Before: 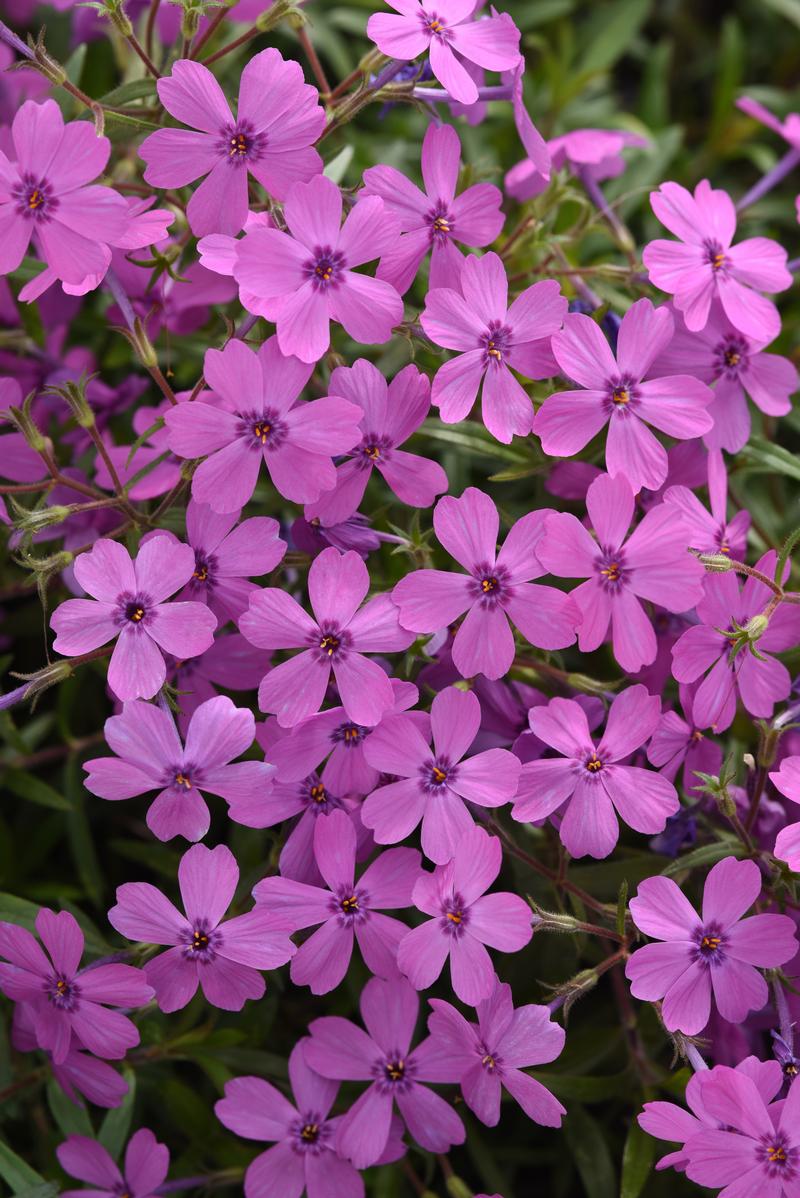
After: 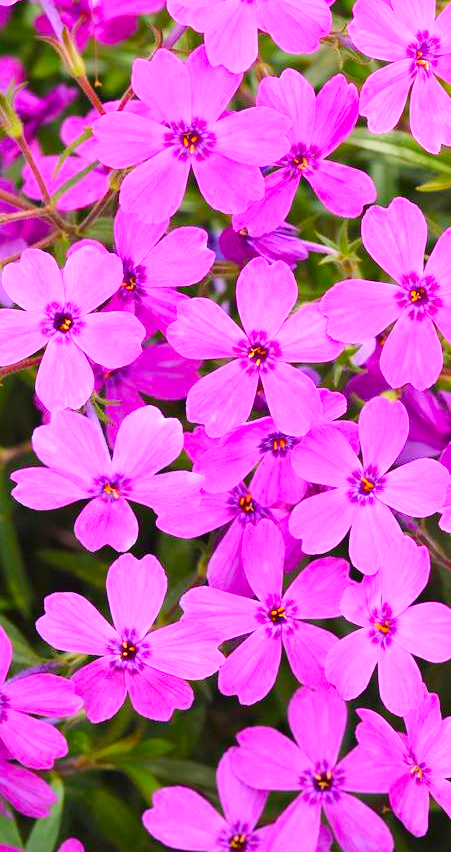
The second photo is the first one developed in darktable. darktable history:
shadows and highlights: shadows 48.01, highlights -41.19, highlights color adjustment 49.04%, soften with gaussian
color balance rgb: linear chroma grading › global chroma 0.636%, perceptual saturation grading › global saturation 8.85%, perceptual brilliance grading › global brilliance 18.391%, global vibrance 20%
tone curve: curves: ch0 [(0, 0) (0.003, 0.021) (0.011, 0.033) (0.025, 0.059) (0.044, 0.097) (0.069, 0.141) (0.1, 0.186) (0.136, 0.237) (0.177, 0.298) (0.224, 0.378) (0.277, 0.47) (0.335, 0.542) (0.399, 0.605) (0.468, 0.678) (0.543, 0.724) (0.623, 0.787) (0.709, 0.829) (0.801, 0.875) (0.898, 0.912) (1, 1)], color space Lab, linked channels, preserve colors none
crop: left 9.068%, top 24.234%, right 34.551%, bottom 4.582%
